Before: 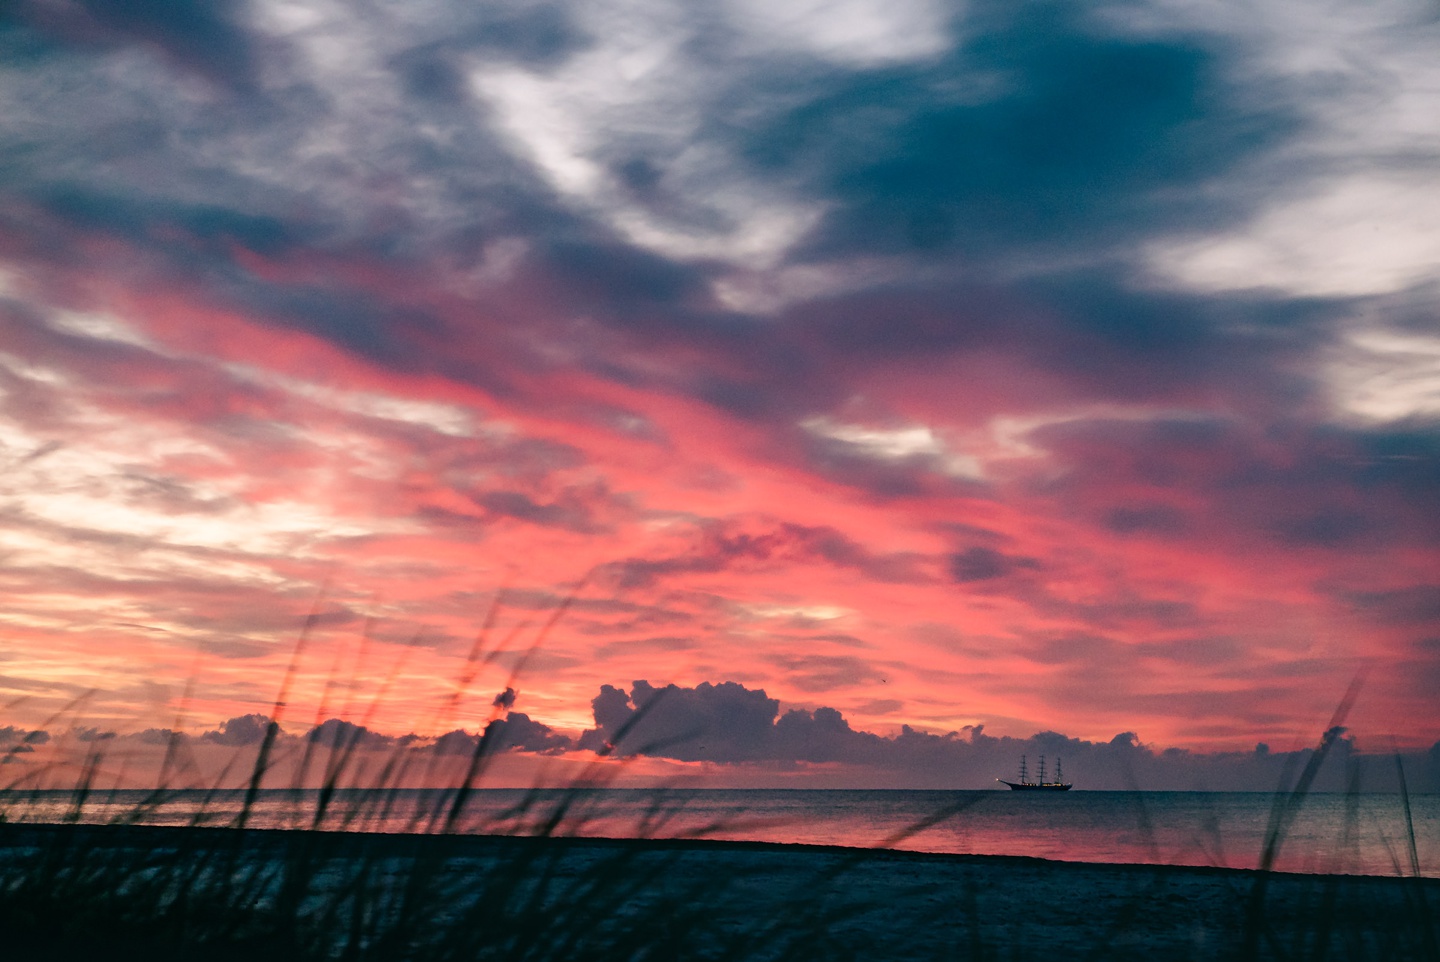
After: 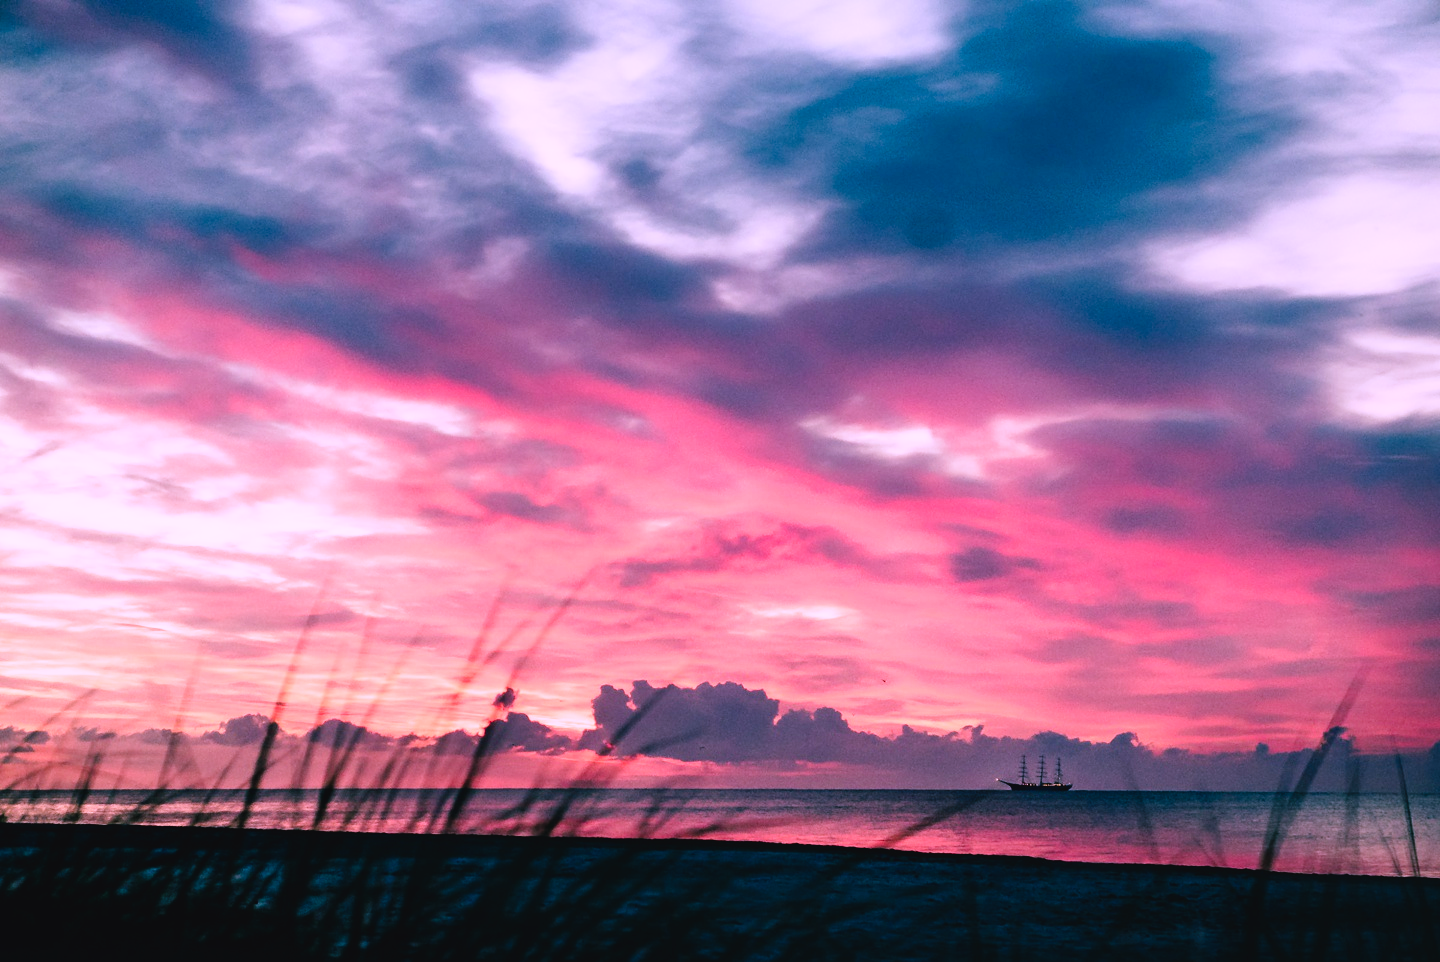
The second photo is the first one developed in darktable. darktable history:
tone curve: curves: ch0 [(0.003, 0.032) (0.037, 0.037) (0.149, 0.117) (0.297, 0.318) (0.41, 0.48) (0.541, 0.649) (0.722, 0.857) (0.875, 0.946) (1, 0.98)]; ch1 [(0, 0) (0.305, 0.325) (0.453, 0.437) (0.482, 0.474) (0.501, 0.498) (0.506, 0.503) (0.559, 0.576) (0.6, 0.635) (0.656, 0.707) (1, 1)]; ch2 [(0, 0) (0.323, 0.277) (0.408, 0.399) (0.45, 0.48) (0.499, 0.502) (0.515, 0.532) (0.573, 0.602) (0.653, 0.675) (0.75, 0.756) (1, 1)], preserve colors none
color correction: highlights a* 15.08, highlights b* -24.35
